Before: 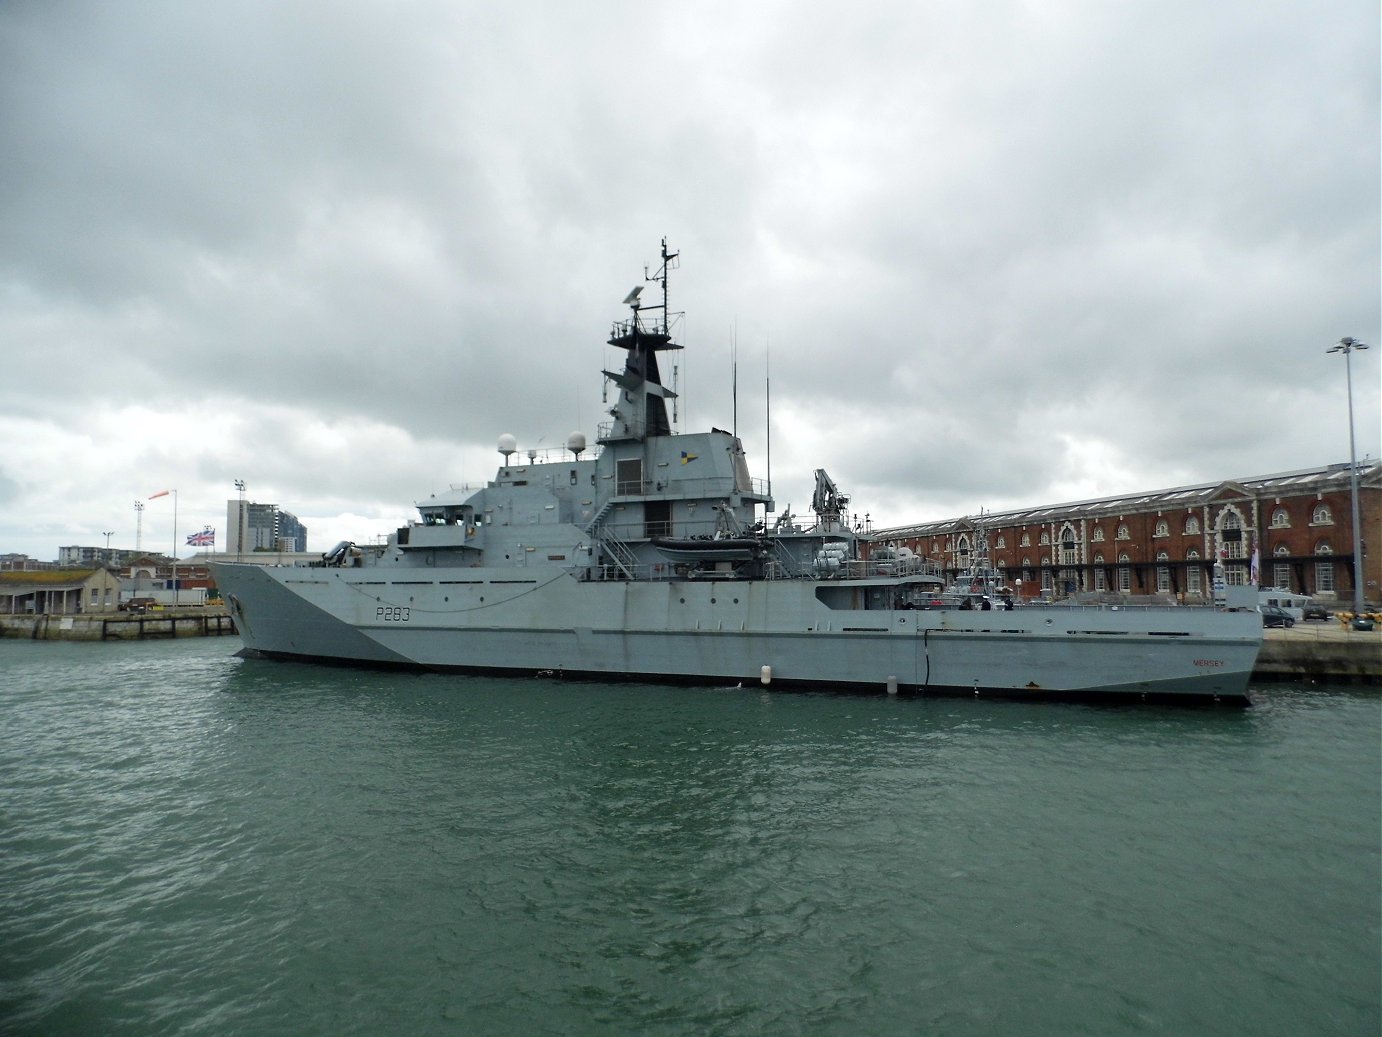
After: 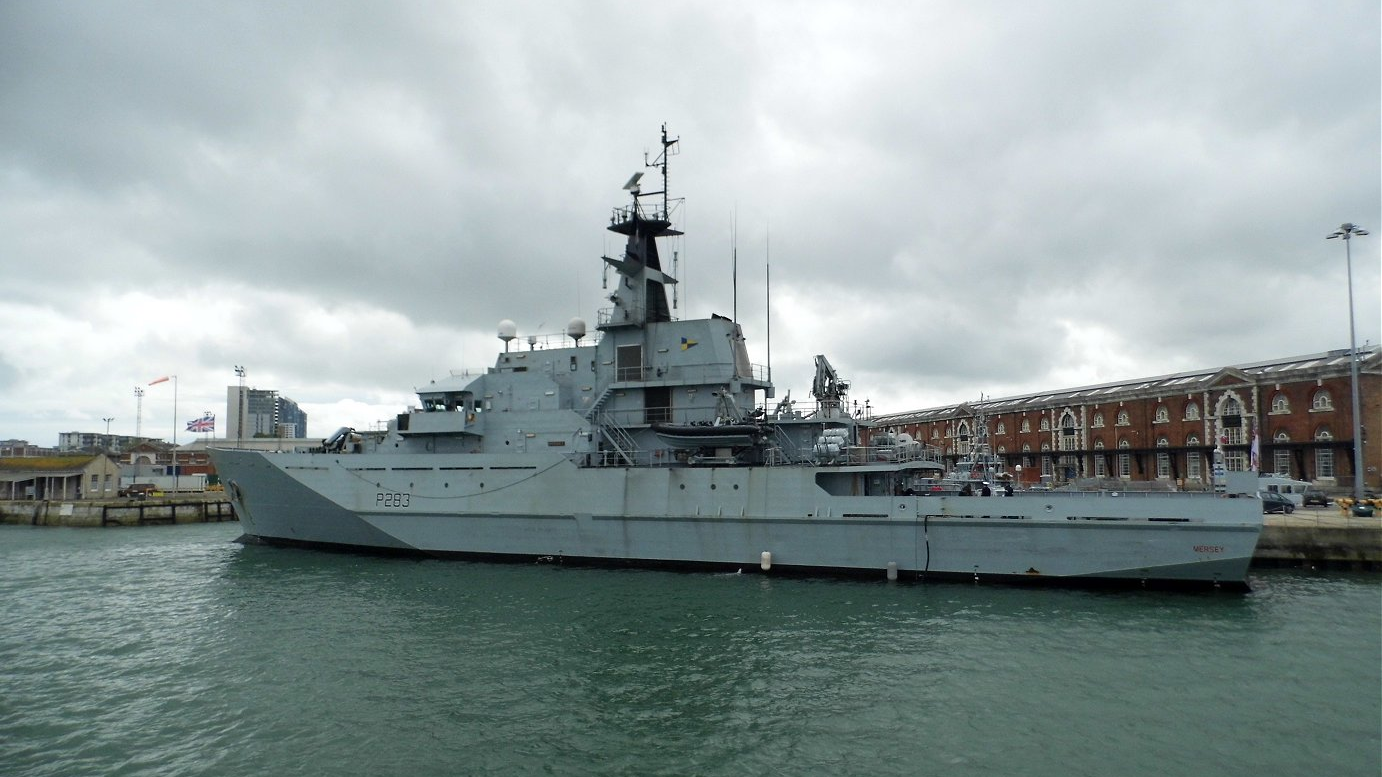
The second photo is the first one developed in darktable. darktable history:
crop: top 11.038%, bottom 13.962%
white balance: emerald 1
